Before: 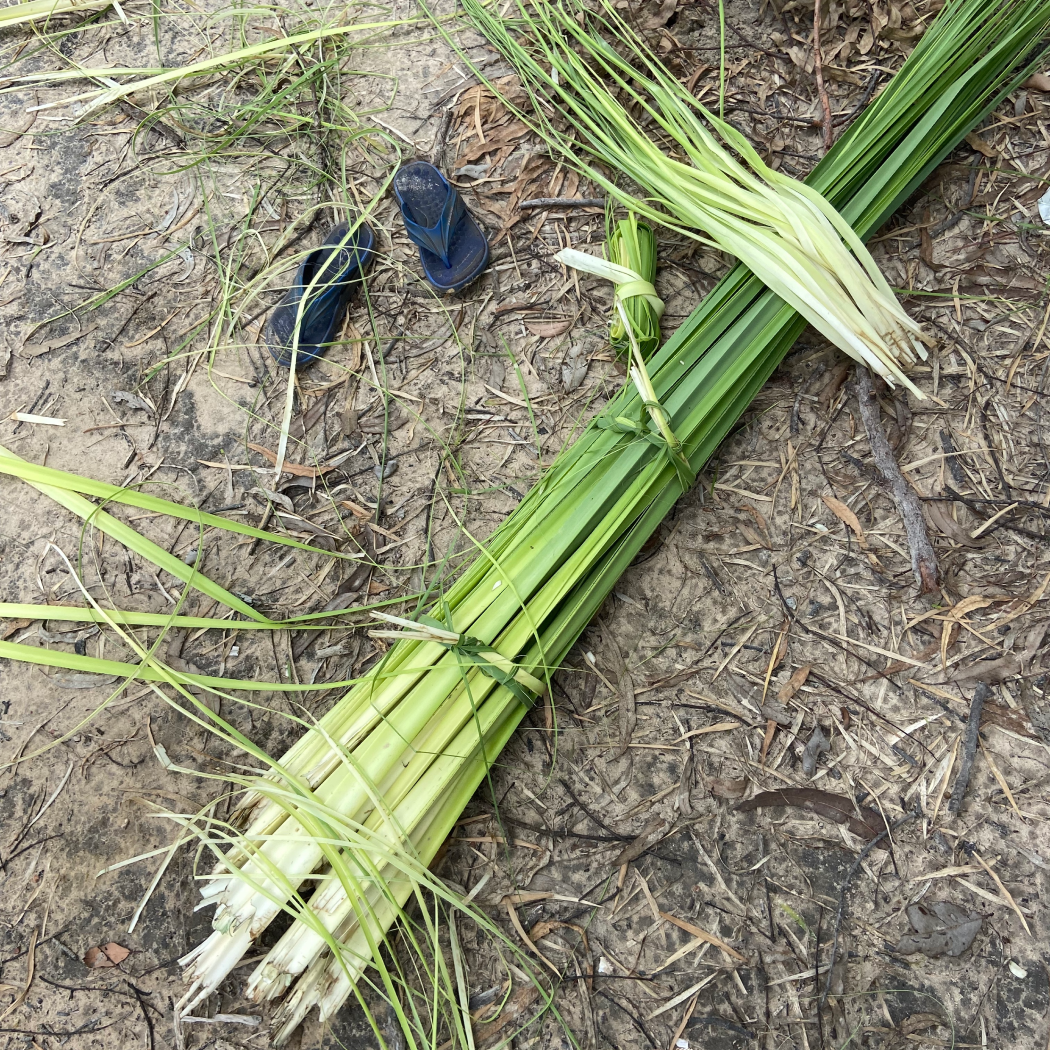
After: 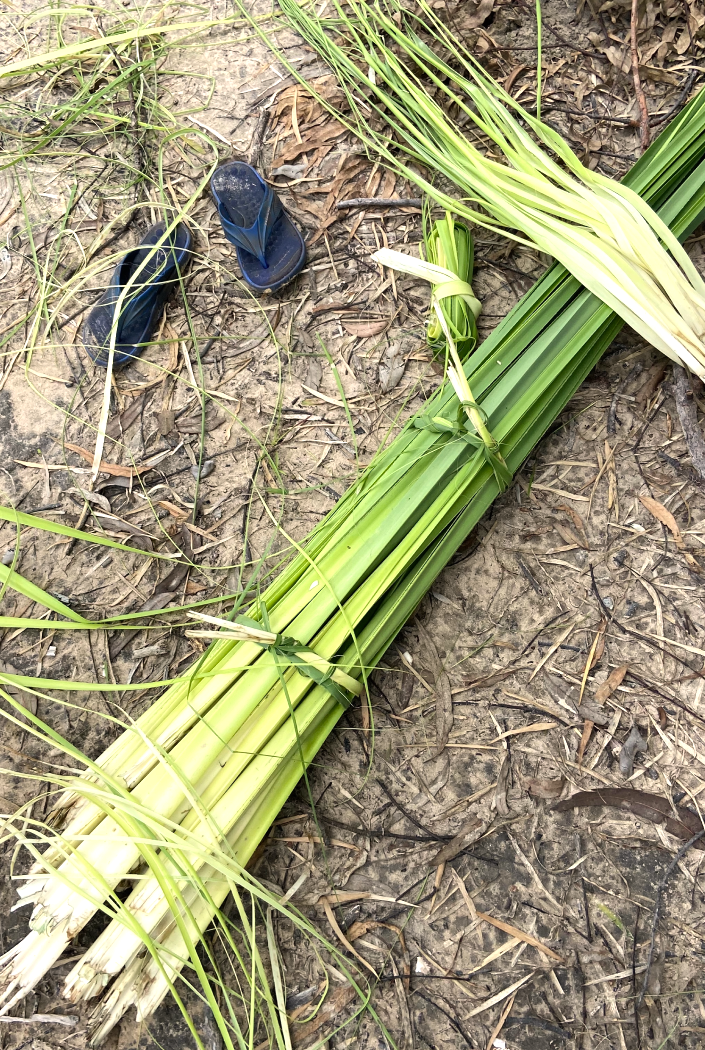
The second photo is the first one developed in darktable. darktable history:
crop and rotate: left 17.57%, right 15.208%
color correction: highlights a* 3.85, highlights b* 5.07
tone equalizer: -8 EV -0.399 EV, -7 EV -0.419 EV, -6 EV -0.328 EV, -5 EV -0.26 EV, -3 EV 0.202 EV, -2 EV 0.312 EV, -1 EV 0.4 EV, +0 EV 0.39 EV
